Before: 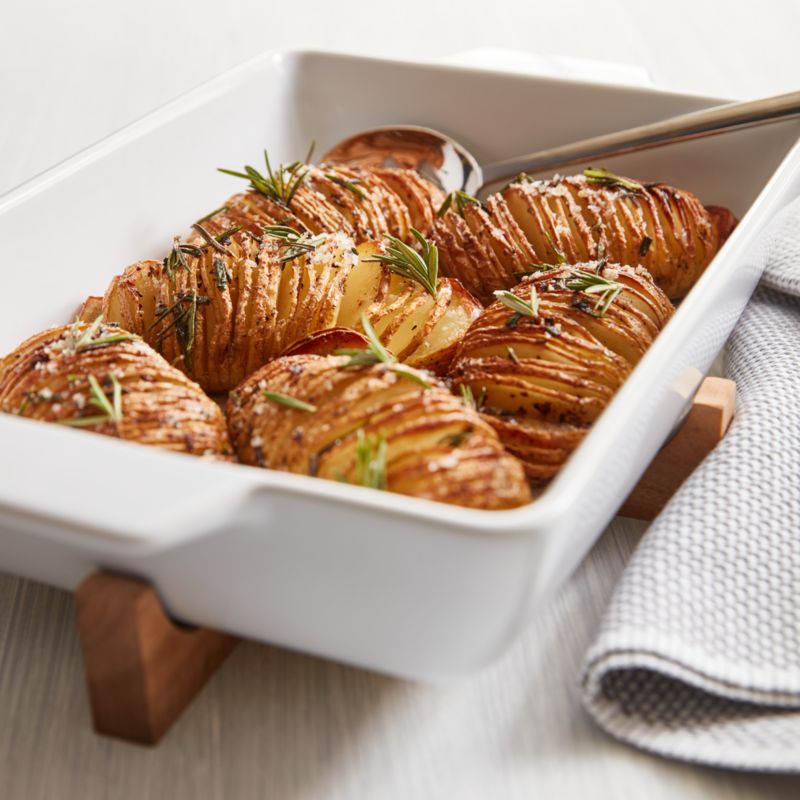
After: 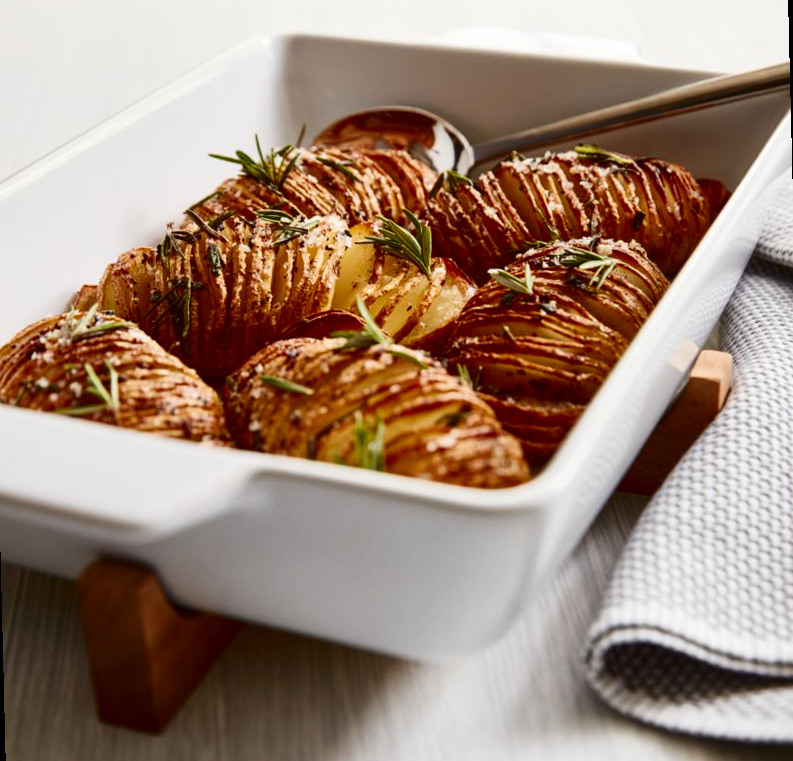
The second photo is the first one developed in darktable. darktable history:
rotate and perspective: rotation -1.42°, crop left 0.016, crop right 0.984, crop top 0.035, crop bottom 0.965
contrast brightness saturation: contrast 0.19, brightness -0.24, saturation 0.11
